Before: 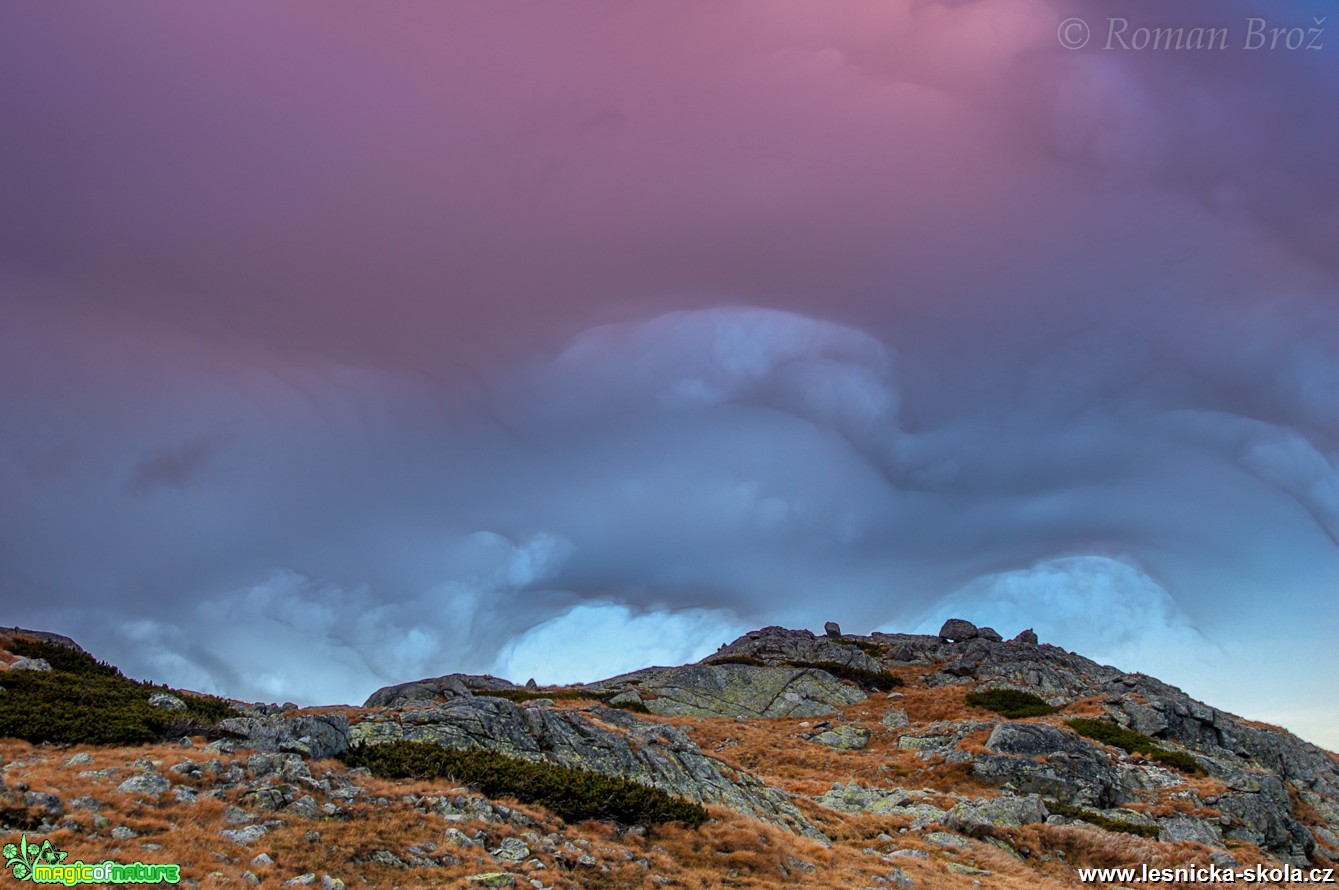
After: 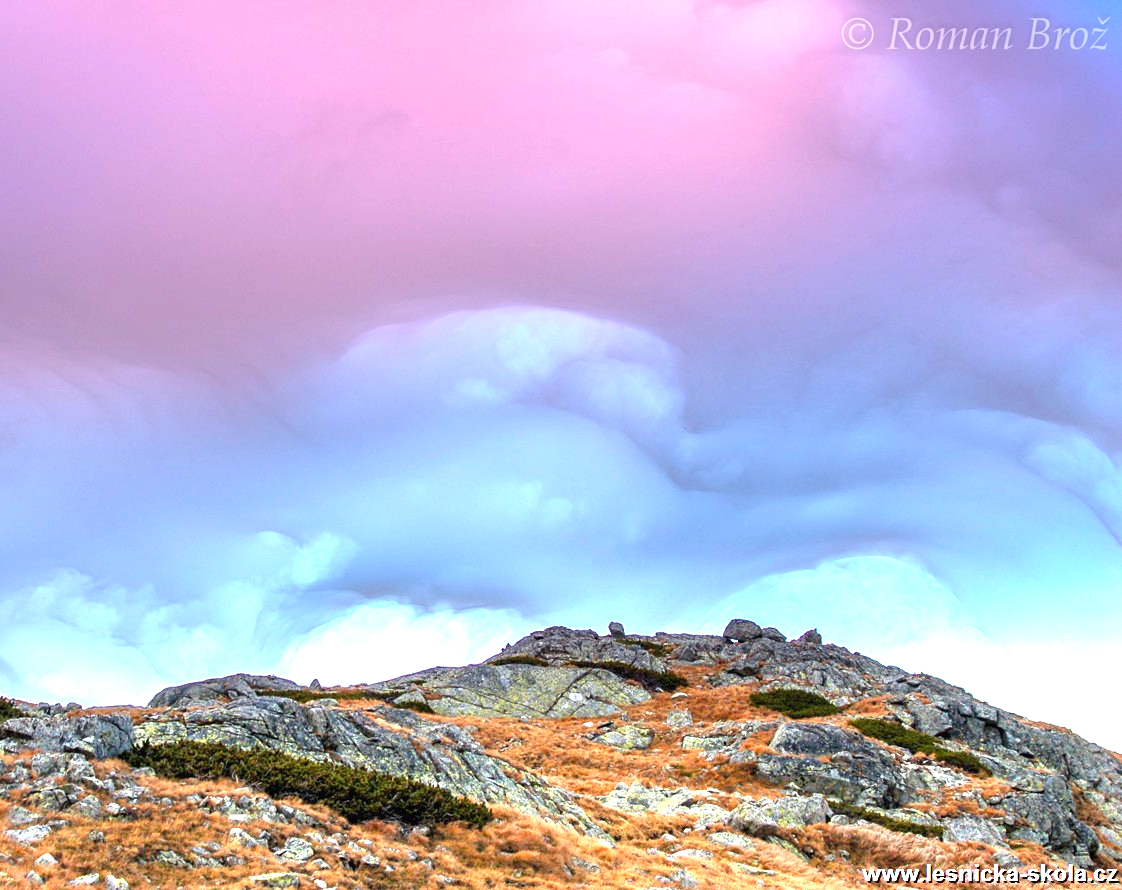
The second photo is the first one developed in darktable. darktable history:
exposure: black level correction 0, exposure 1.58 EV, compensate exposure bias true, compensate highlight preservation false
crop: left 16.169%
levels: levels [0, 0.48, 0.961]
